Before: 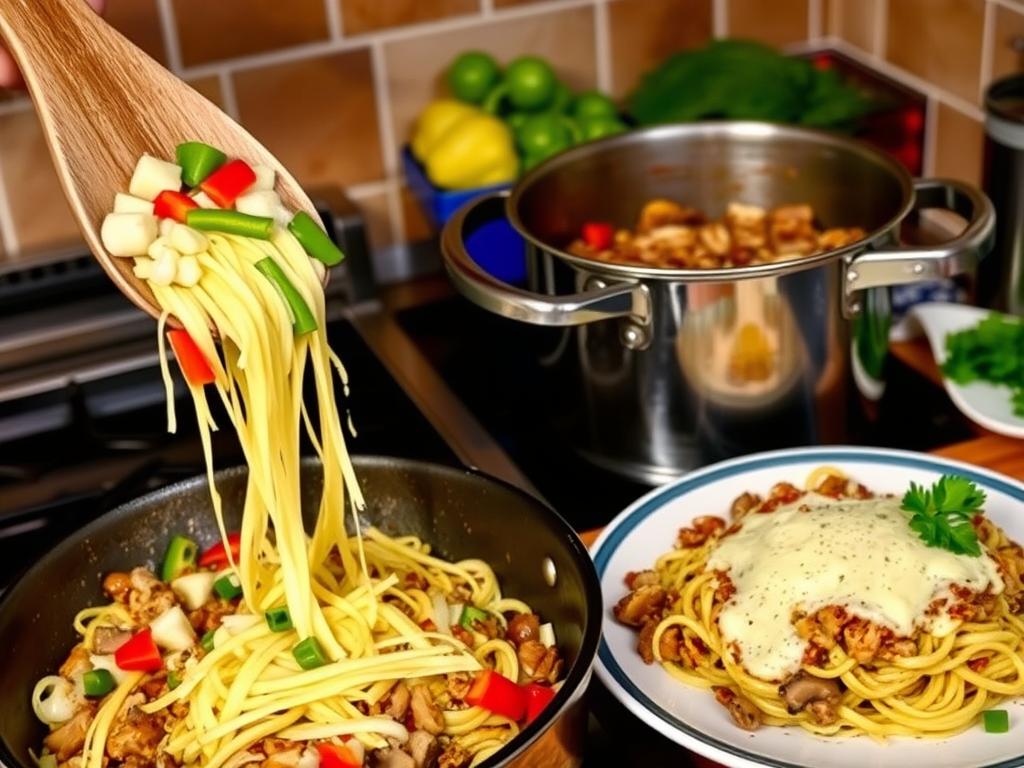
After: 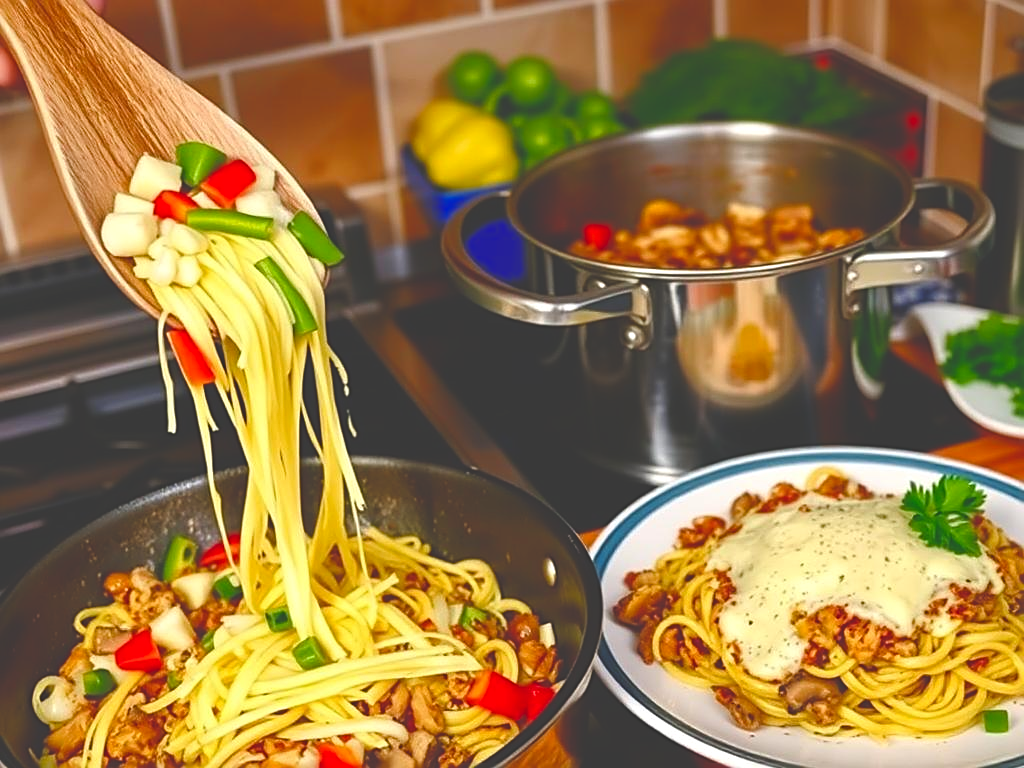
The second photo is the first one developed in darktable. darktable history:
exposure: black level correction -0.041, exposure 0.064 EV, compensate highlight preservation false
color balance rgb: perceptual saturation grading › global saturation 35%, perceptual saturation grading › highlights -25%, perceptual saturation grading › shadows 50%
sharpen: on, module defaults
